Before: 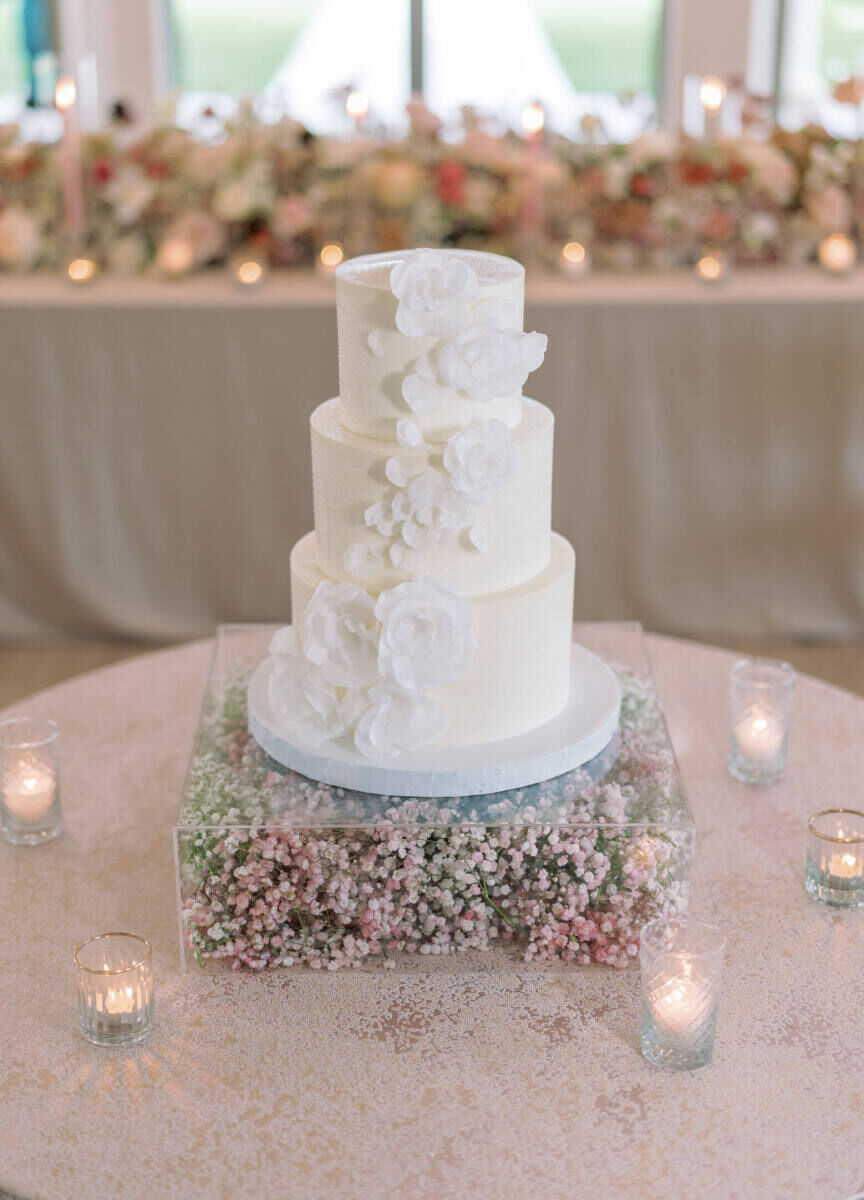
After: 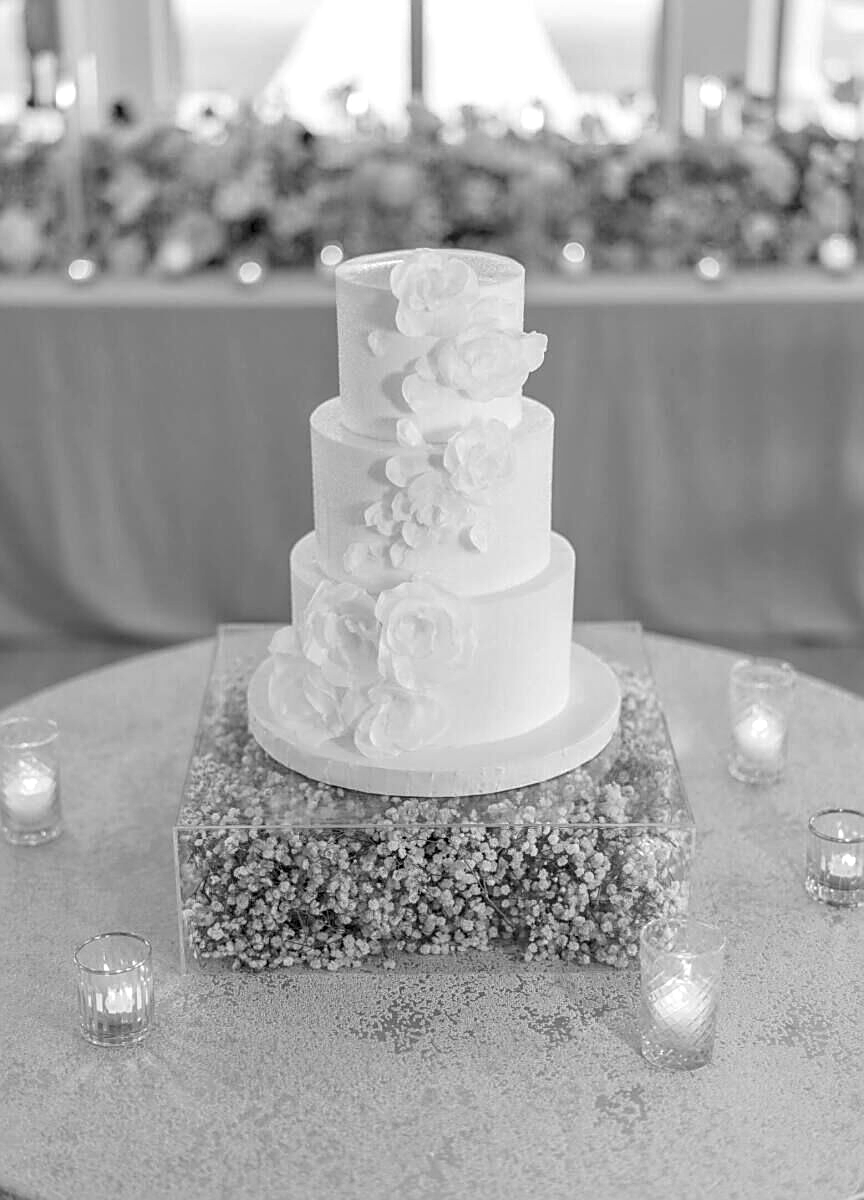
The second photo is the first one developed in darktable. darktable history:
contrast brightness saturation: saturation 0.5
local contrast: on, module defaults
sharpen: amount 0.575
monochrome: a 2.21, b -1.33, size 2.2
